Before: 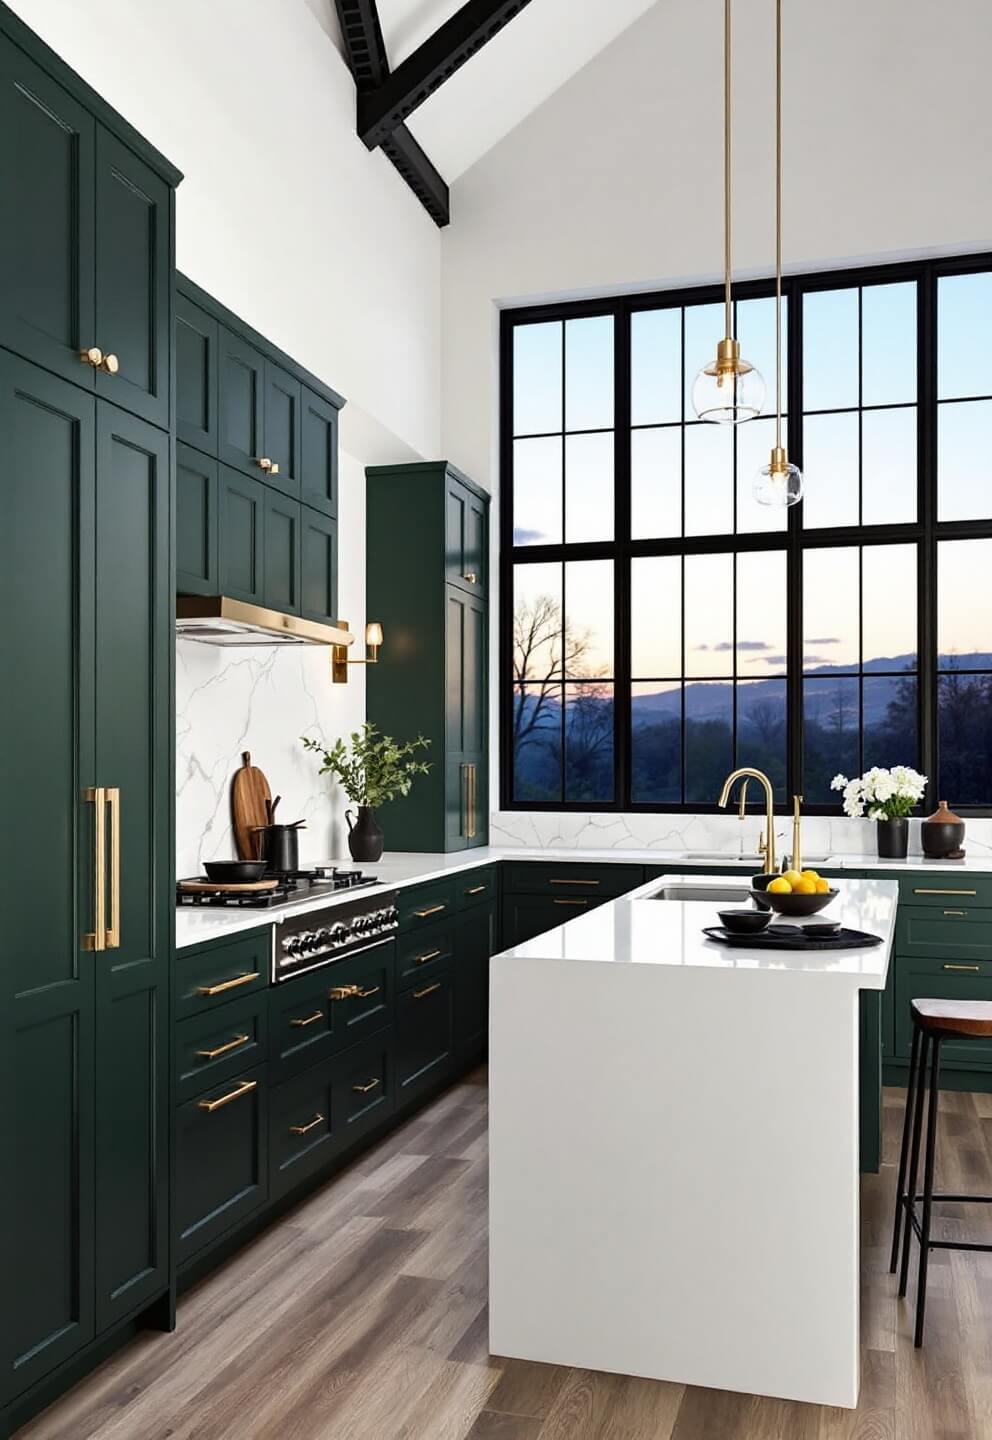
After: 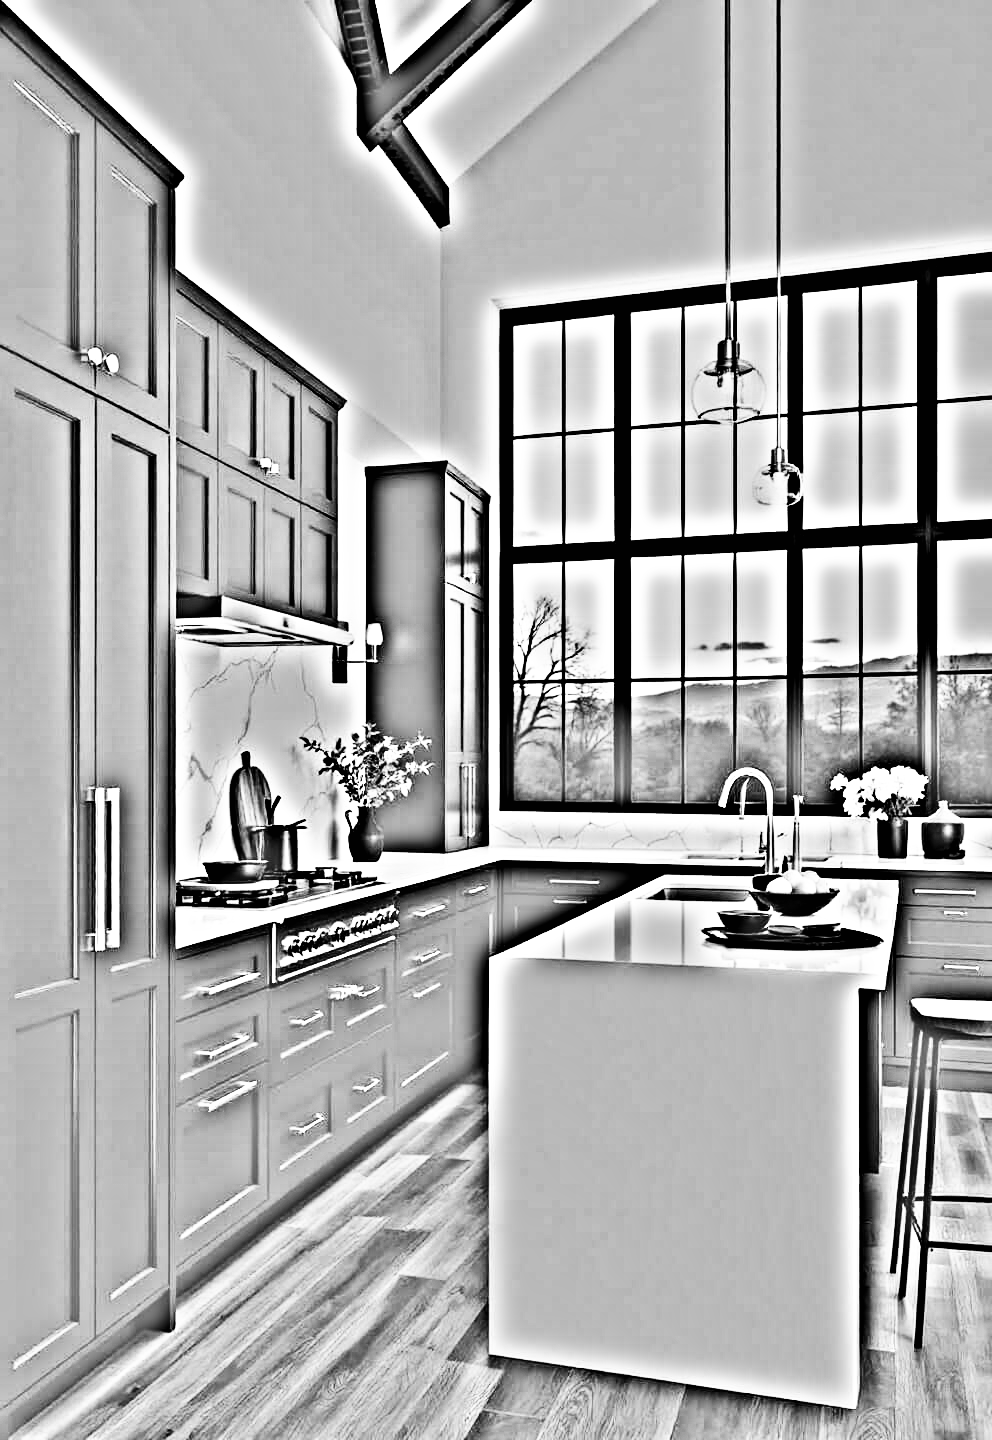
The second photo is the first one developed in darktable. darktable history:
base curve: curves: ch0 [(0, 0) (0.007, 0.004) (0.027, 0.03) (0.046, 0.07) (0.207, 0.54) (0.442, 0.872) (0.673, 0.972) (1, 1)], preserve colors none
highpass: on, module defaults
